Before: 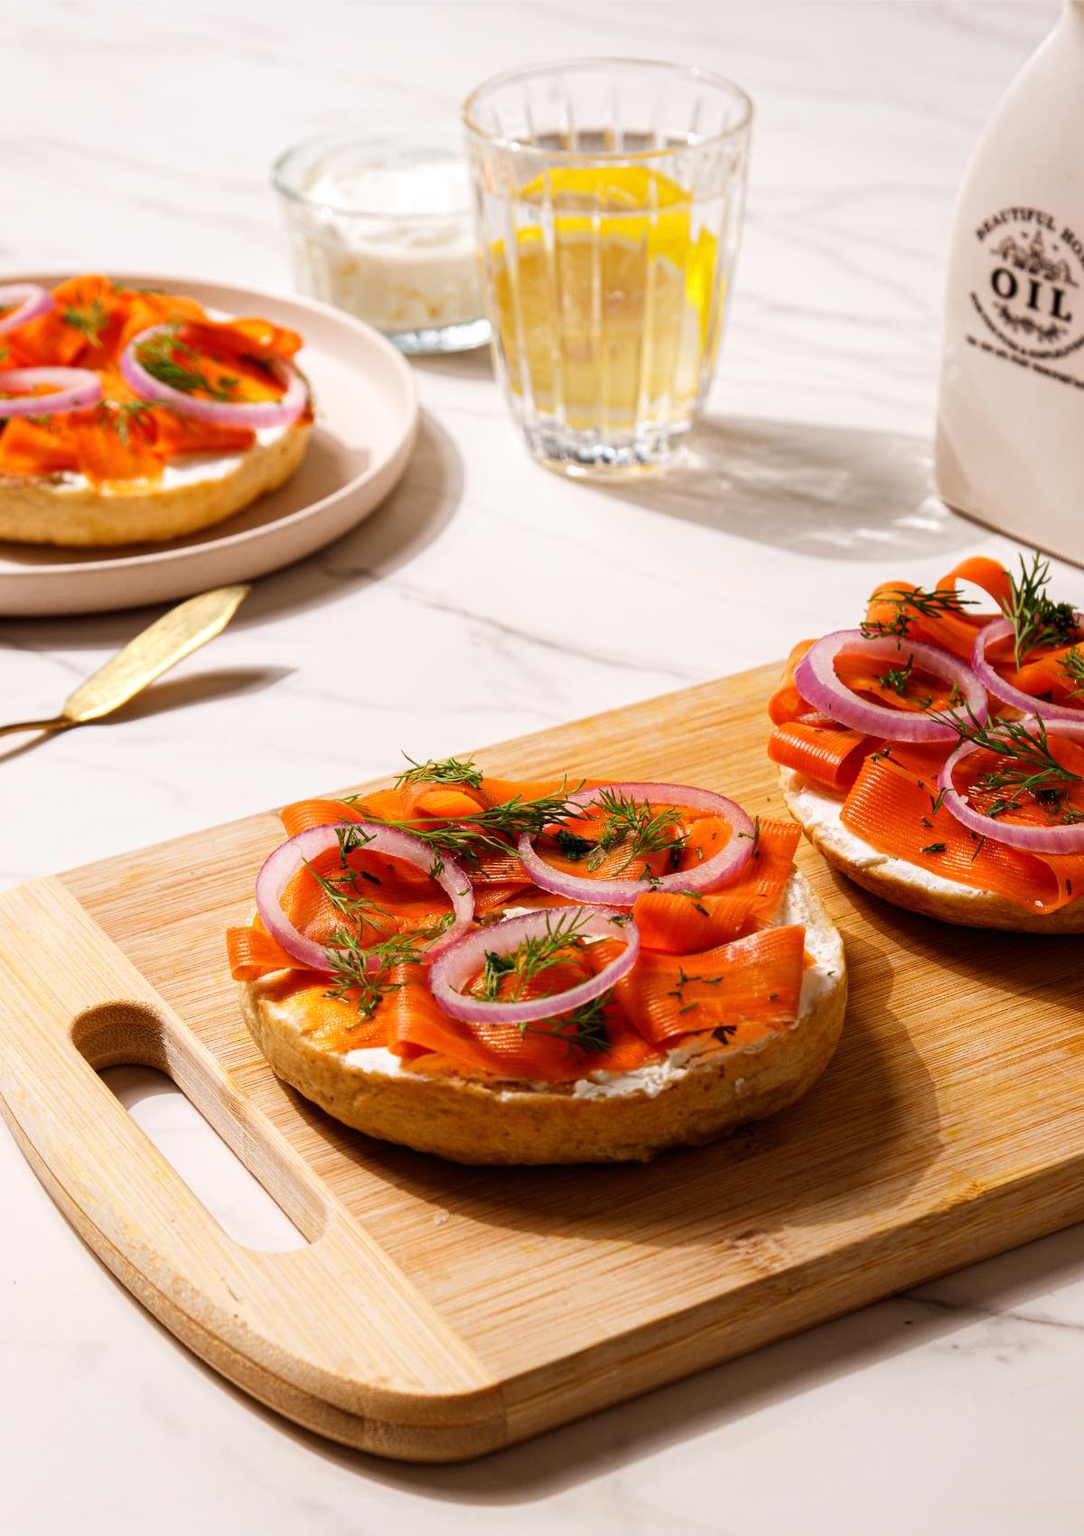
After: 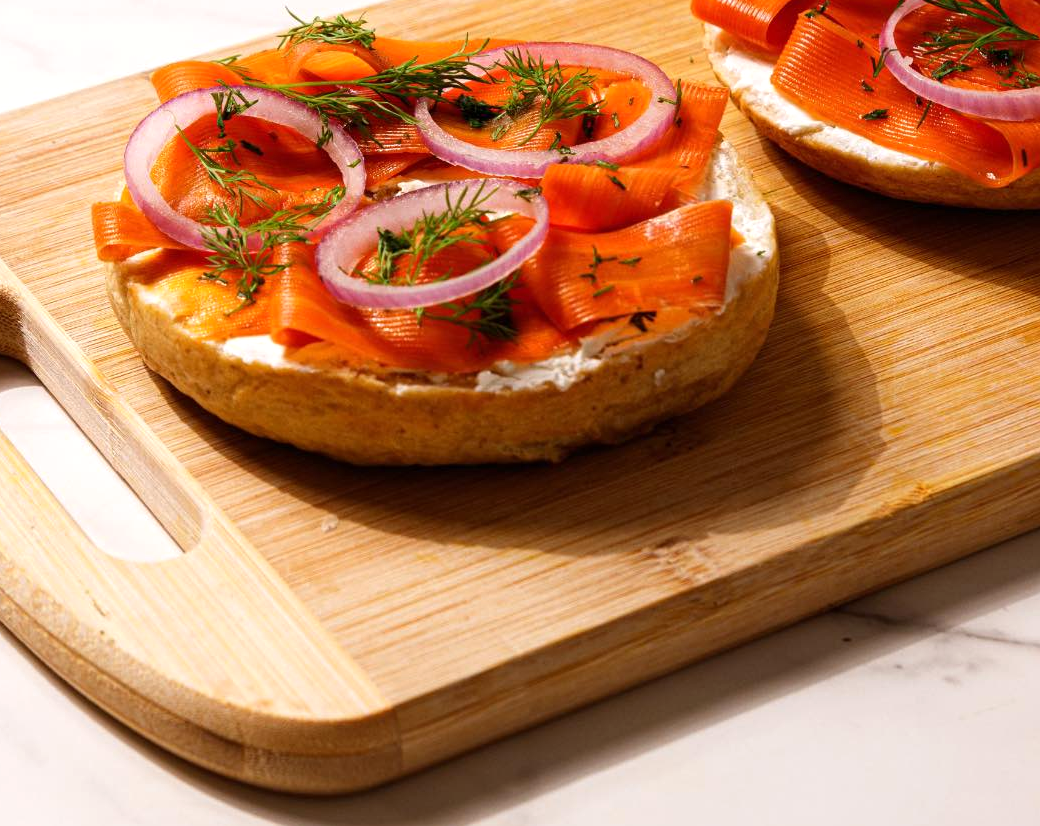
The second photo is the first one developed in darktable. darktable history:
exposure: exposure 0.17 EV, compensate exposure bias true, compensate highlight preservation false
base curve: curves: ch0 [(0, 0) (0.472, 0.455) (1, 1)], preserve colors average RGB
crop and rotate: left 13.266%, top 48.516%, bottom 2.838%
